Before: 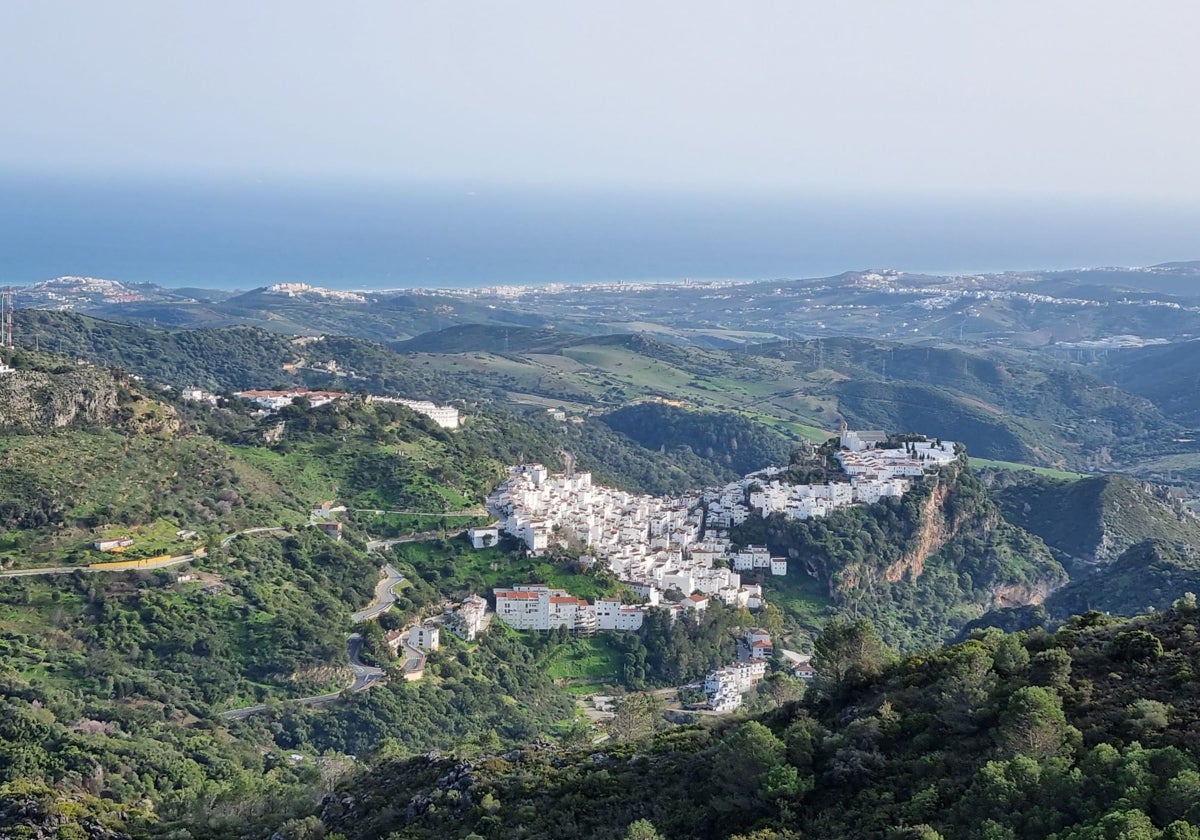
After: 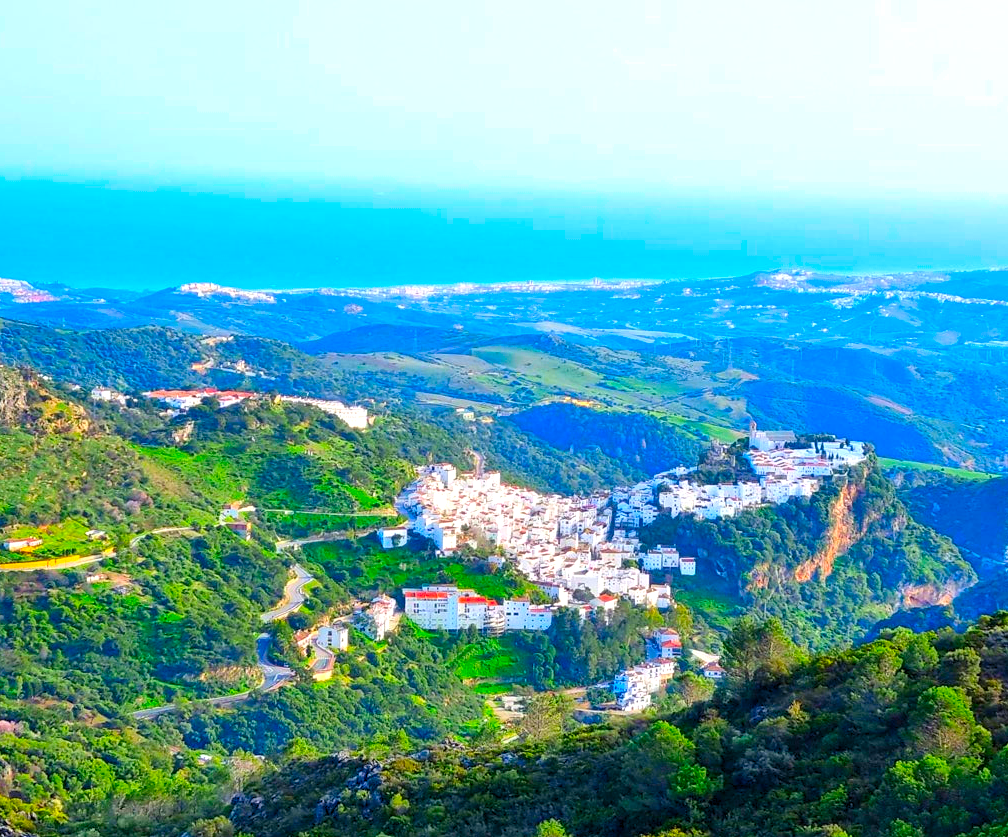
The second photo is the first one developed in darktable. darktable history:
exposure: exposure 0.566 EV, compensate highlight preservation false
color correction: saturation 3
crop: left 7.598%, right 7.873%
levels: levels [0.018, 0.493, 1]
